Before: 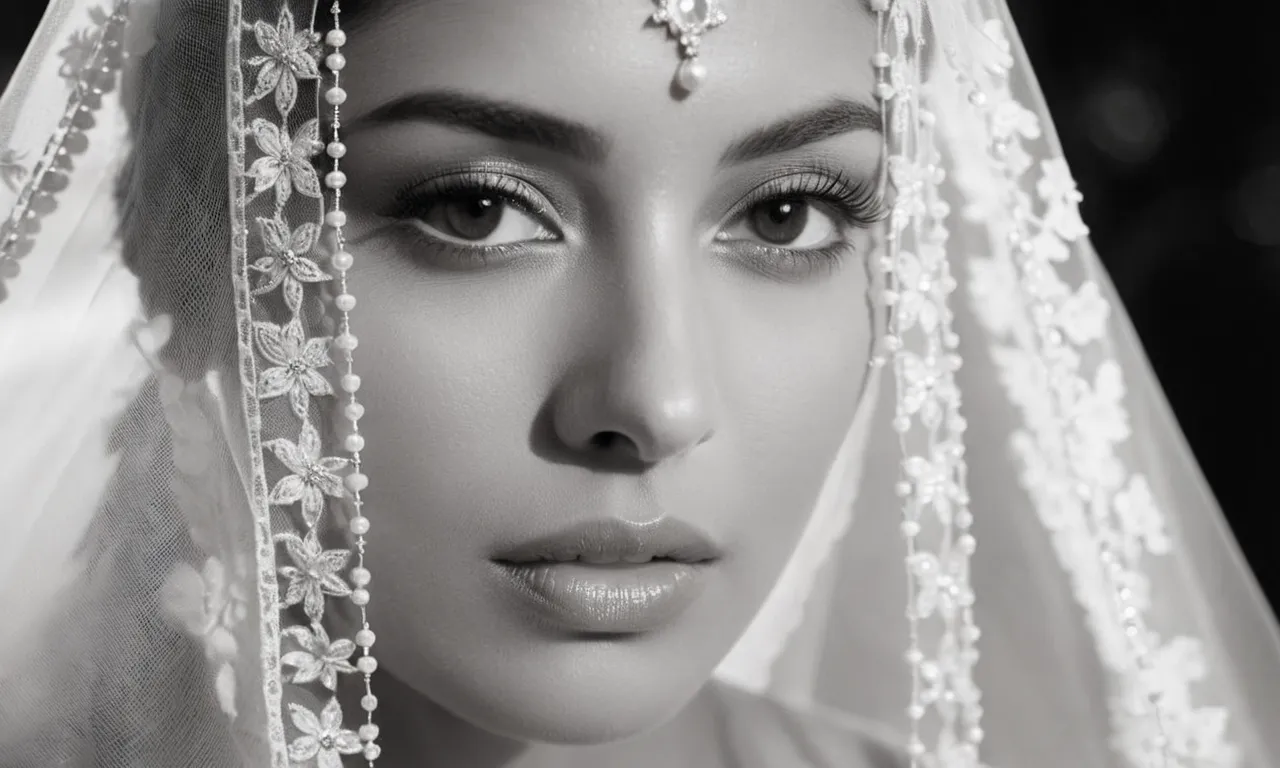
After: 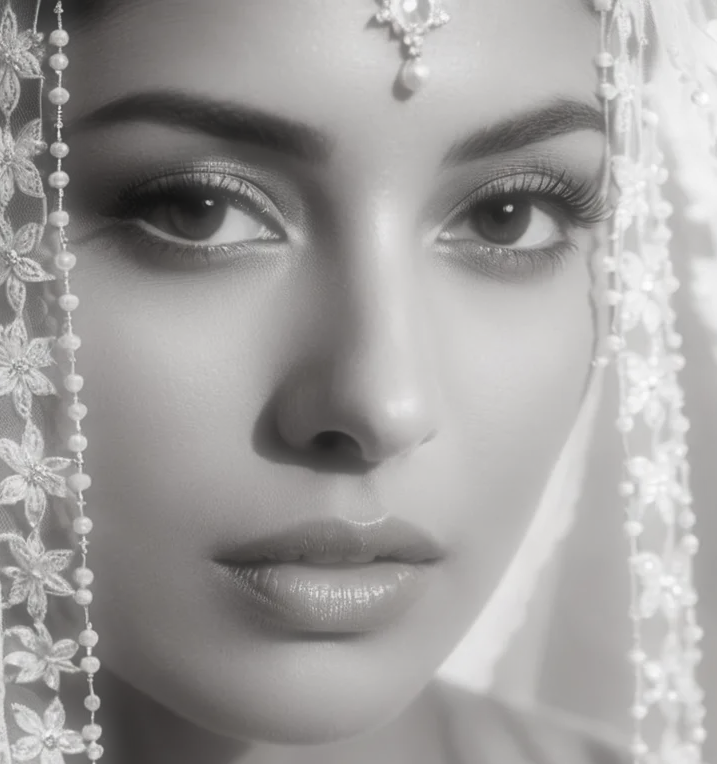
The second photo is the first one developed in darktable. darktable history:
soften: size 60.24%, saturation 65.46%, brightness 0.506 EV, mix 25.7%
crop: left 21.674%, right 22.086%
